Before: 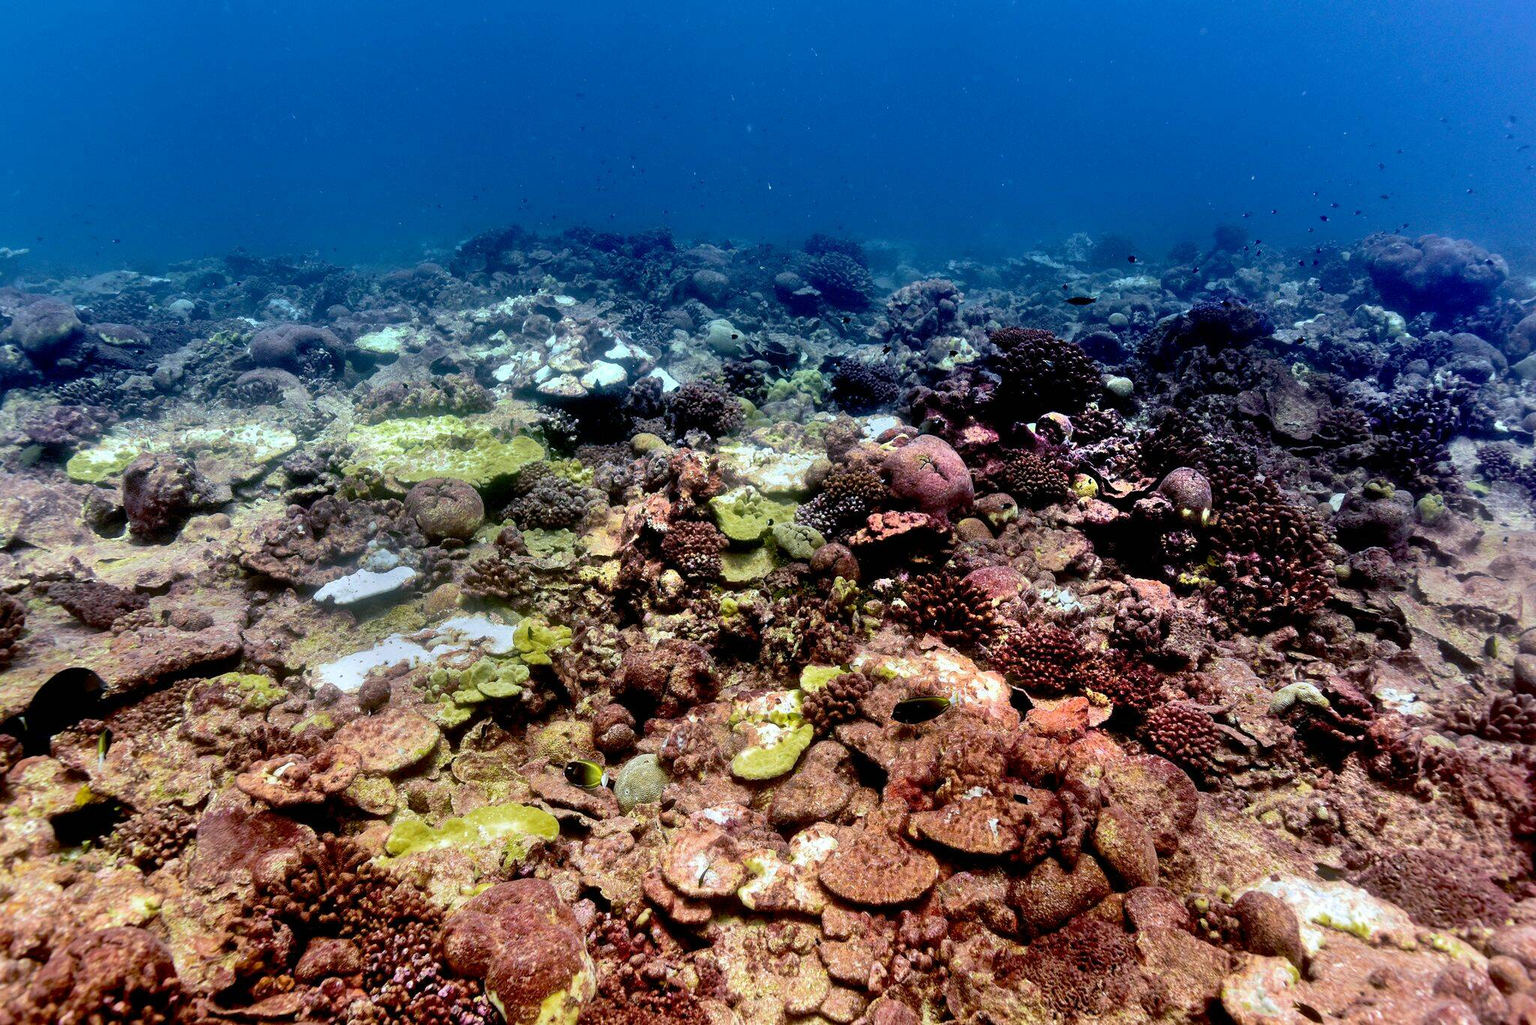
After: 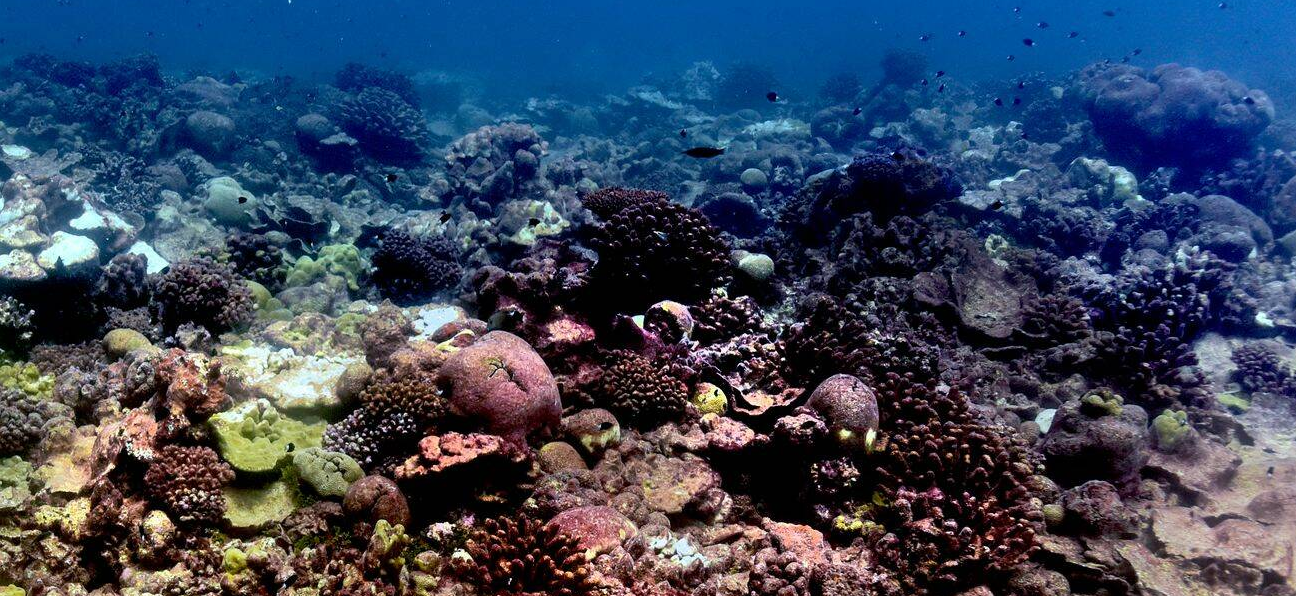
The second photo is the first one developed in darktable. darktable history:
crop: left 36.023%, top 18.237%, right 0.661%, bottom 38.138%
